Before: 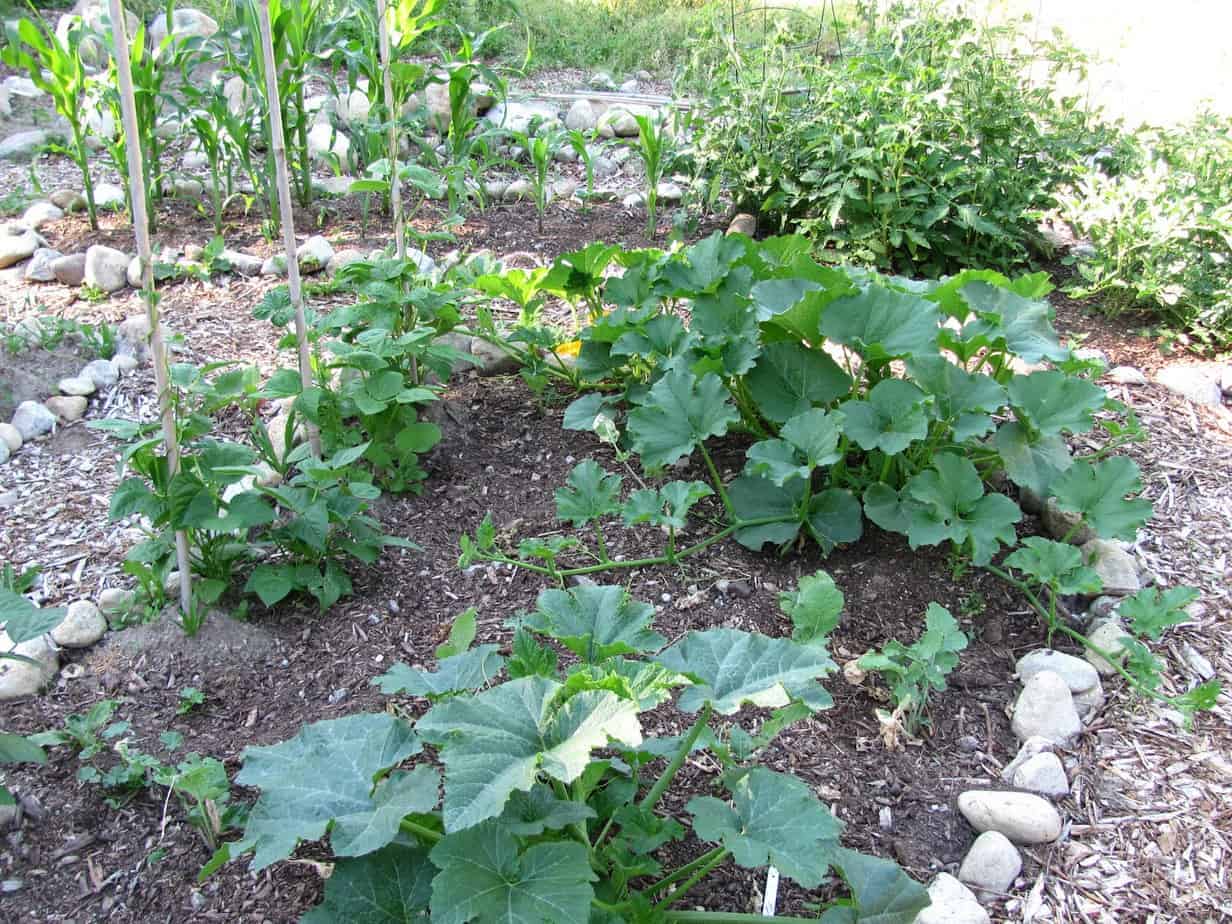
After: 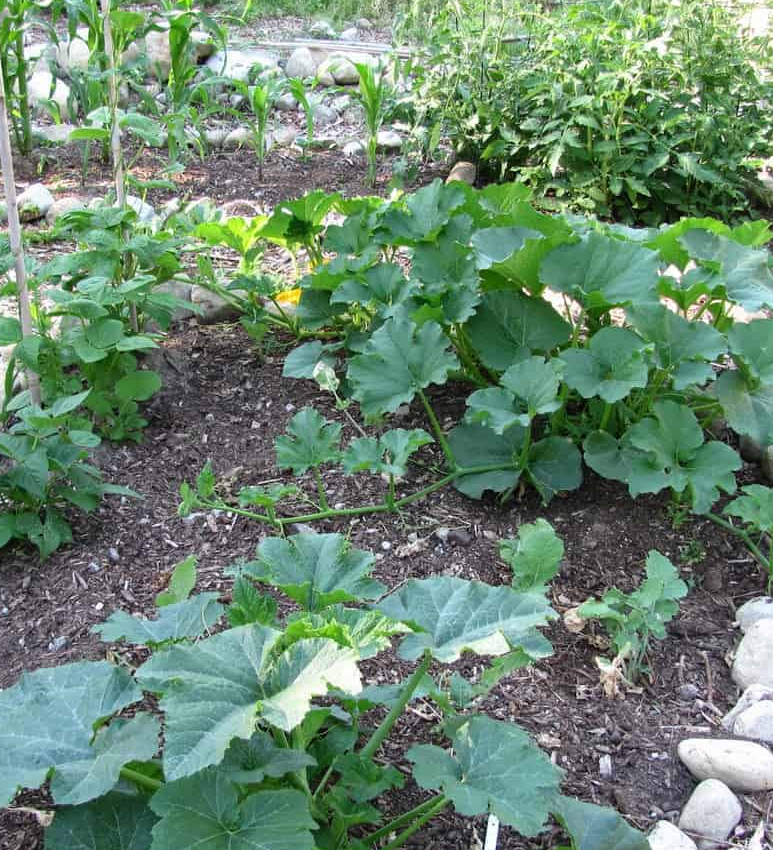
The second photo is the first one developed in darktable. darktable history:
crop and rotate: left 22.785%, top 5.636%, right 14.436%, bottom 2.358%
